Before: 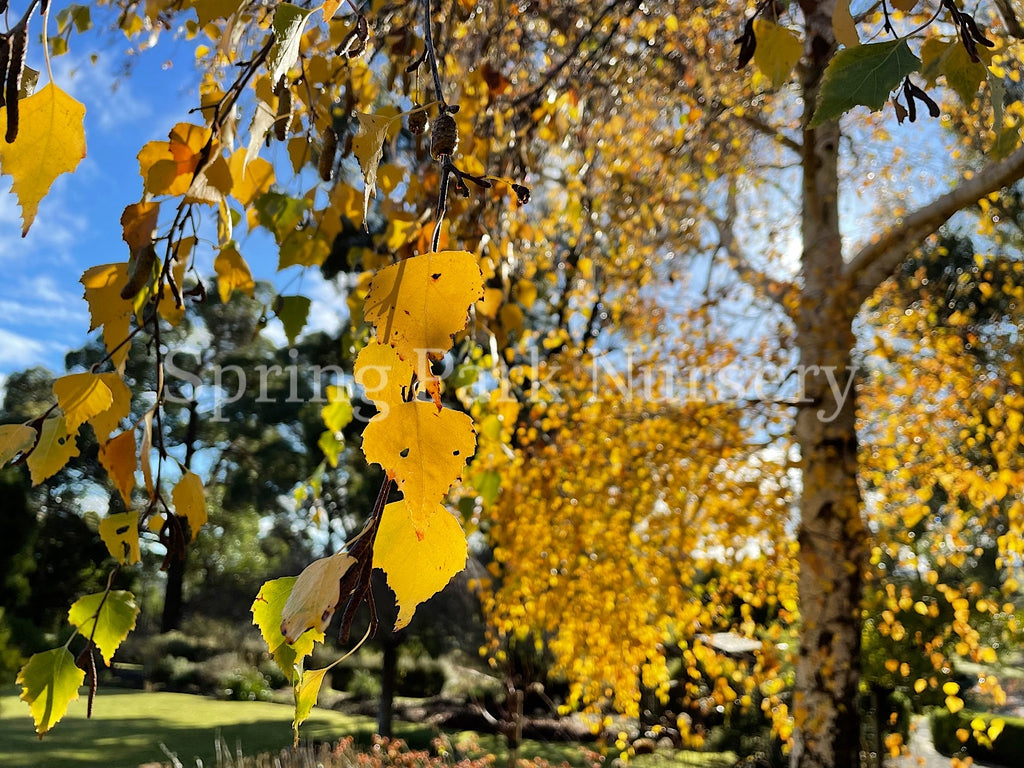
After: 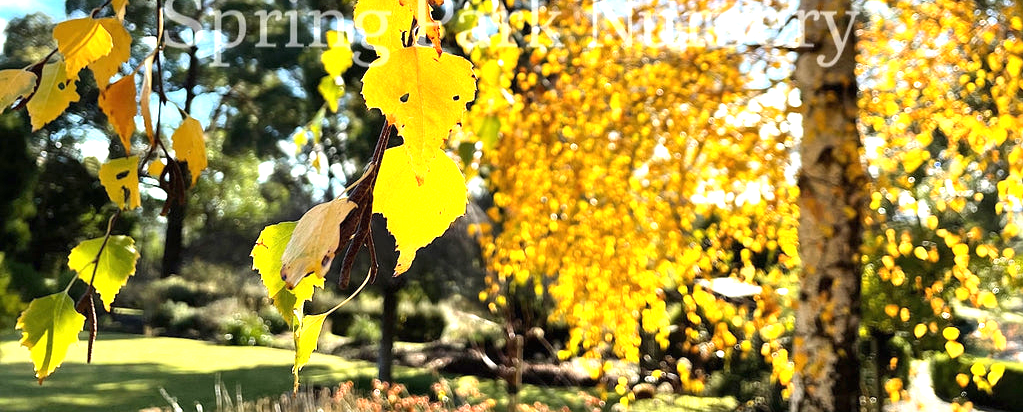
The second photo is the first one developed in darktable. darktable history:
crop and rotate: top 46.237%
exposure: black level correction 0, exposure 1.2 EV, compensate highlight preservation false
